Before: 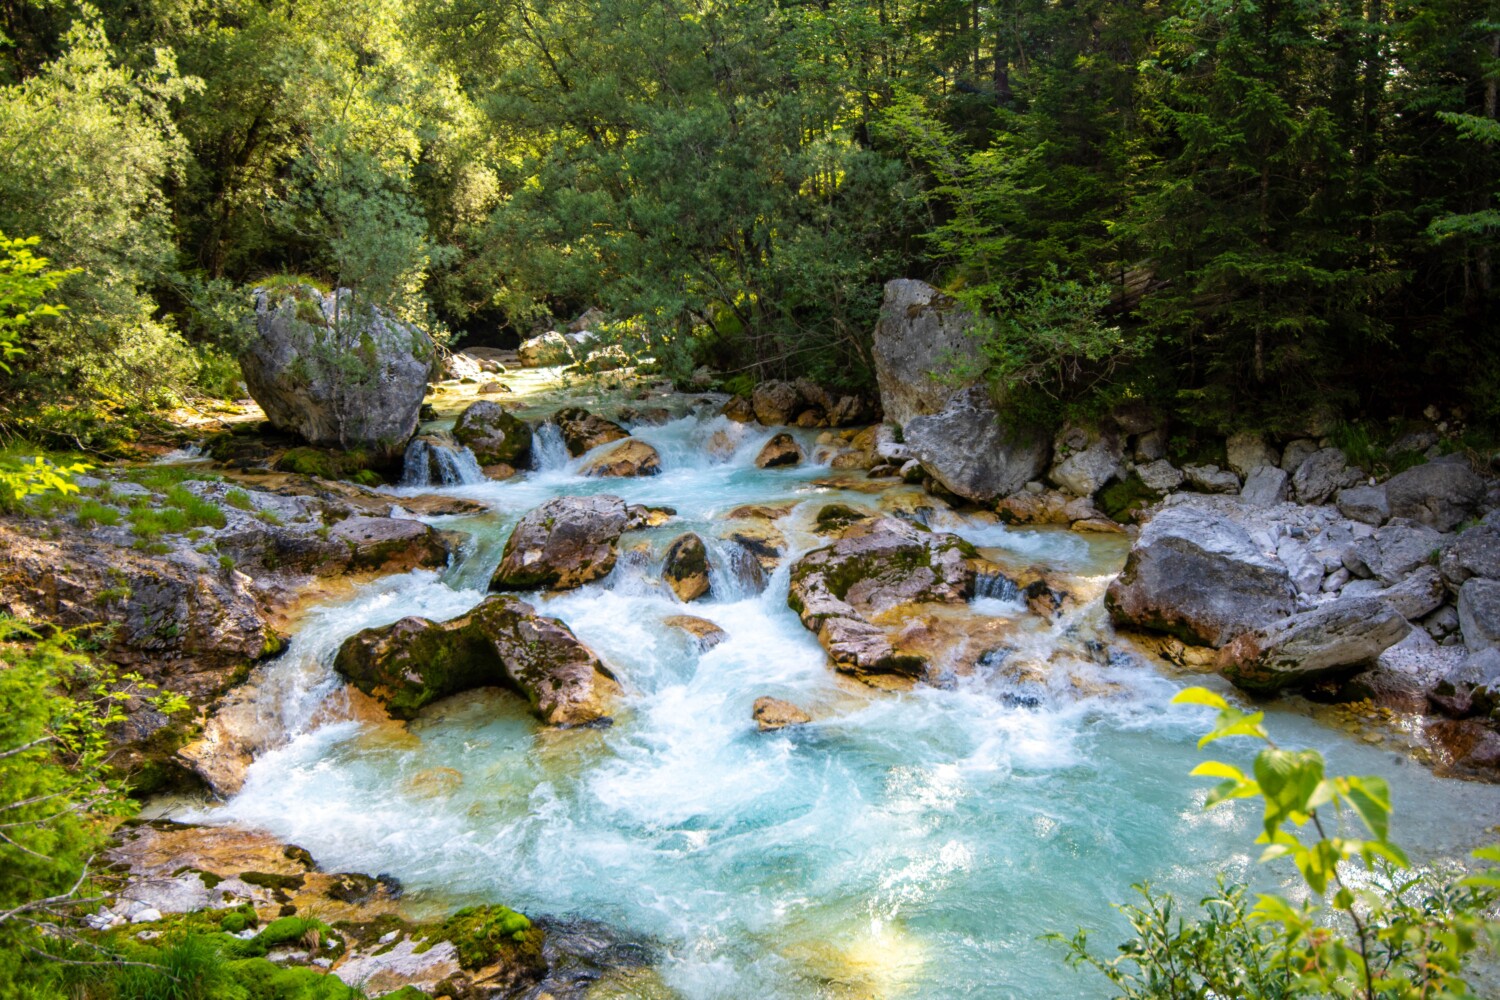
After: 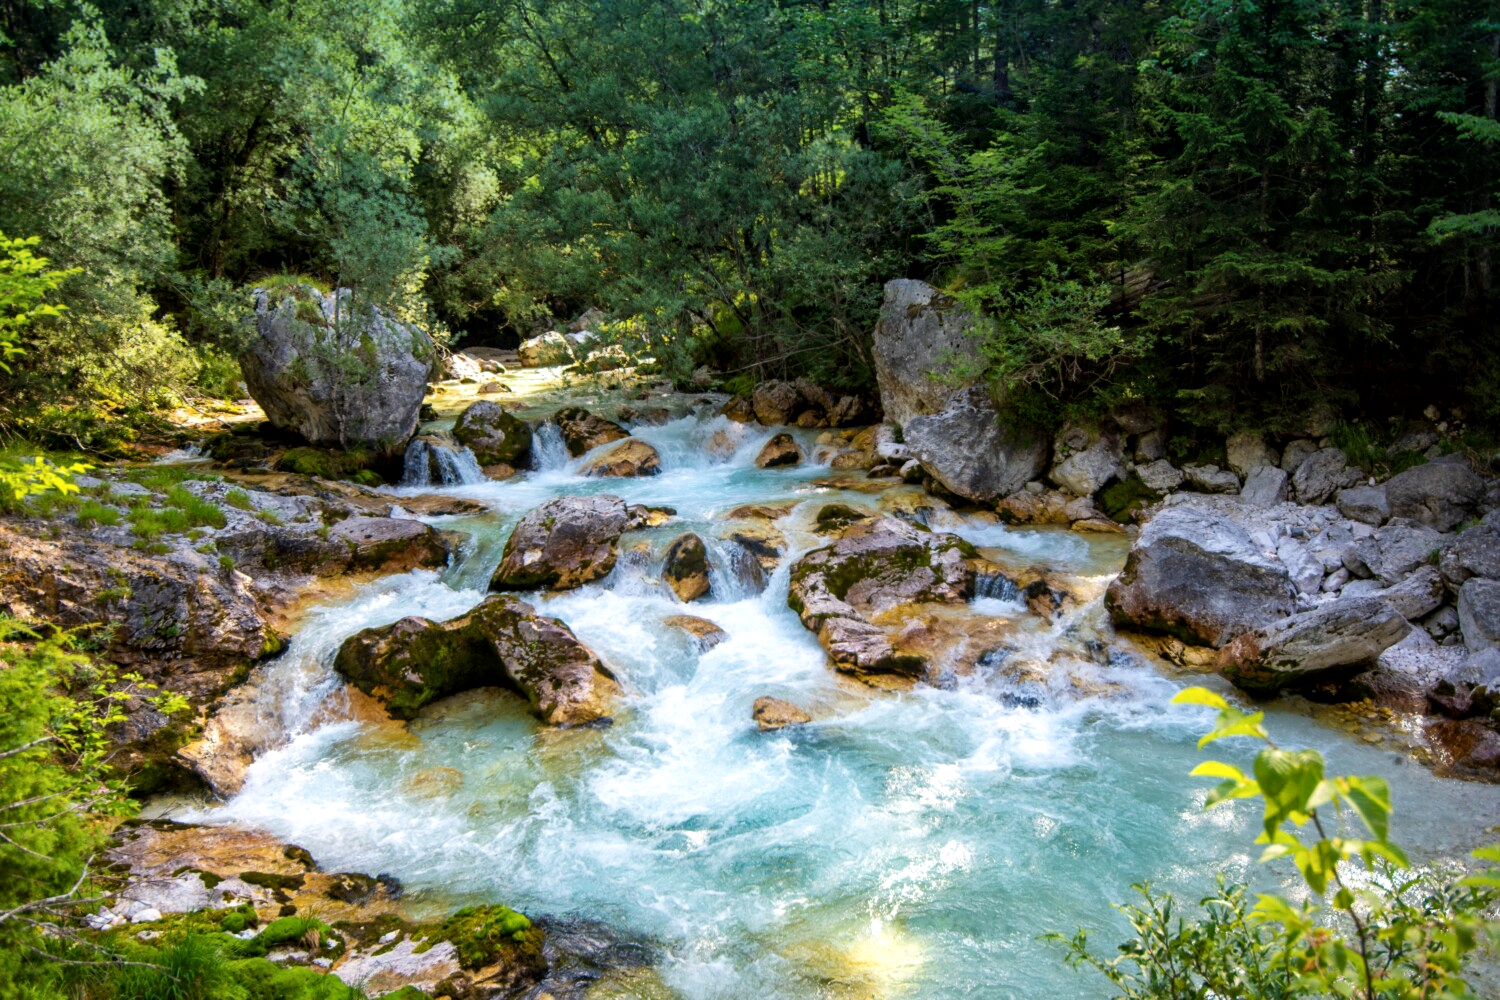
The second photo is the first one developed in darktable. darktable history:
graduated density: density 2.02 EV, hardness 44%, rotation 0.374°, offset 8.21, hue 208.8°, saturation 97%
local contrast: mode bilateral grid, contrast 20, coarseness 50, detail 130%, midtone range 0.2
